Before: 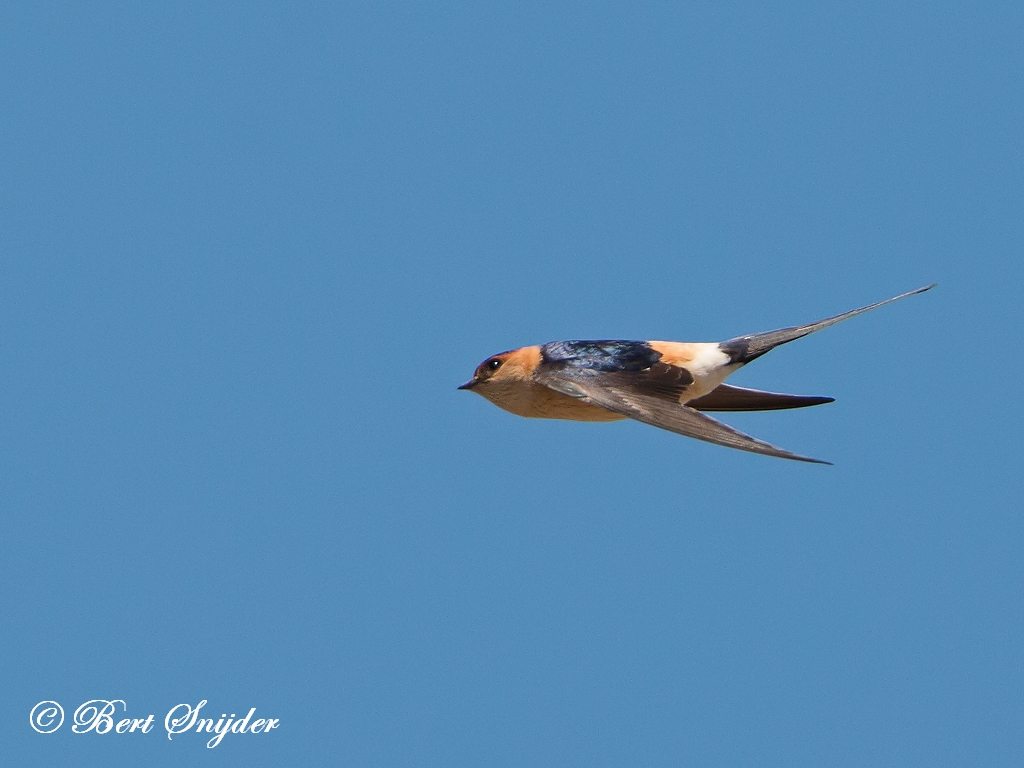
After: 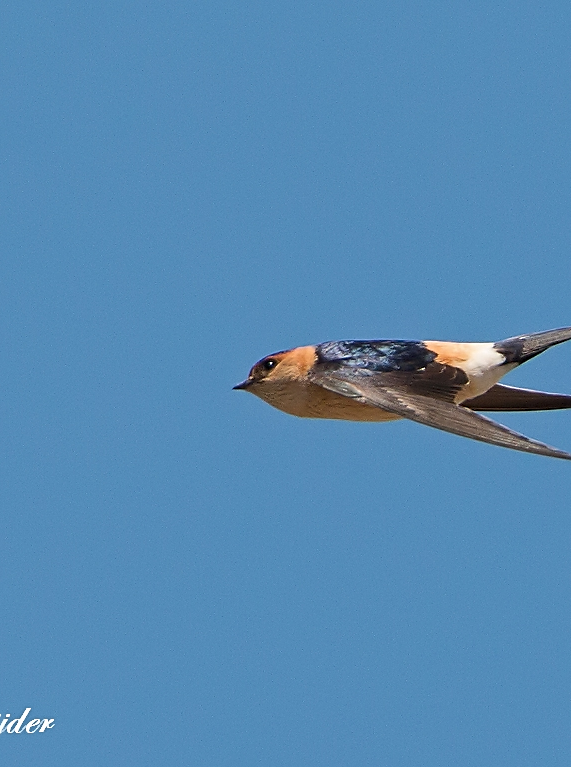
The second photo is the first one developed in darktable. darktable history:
sharpen: on, module defaults
crop: left 22.007%, right 22.15%, bottom 0.012%
